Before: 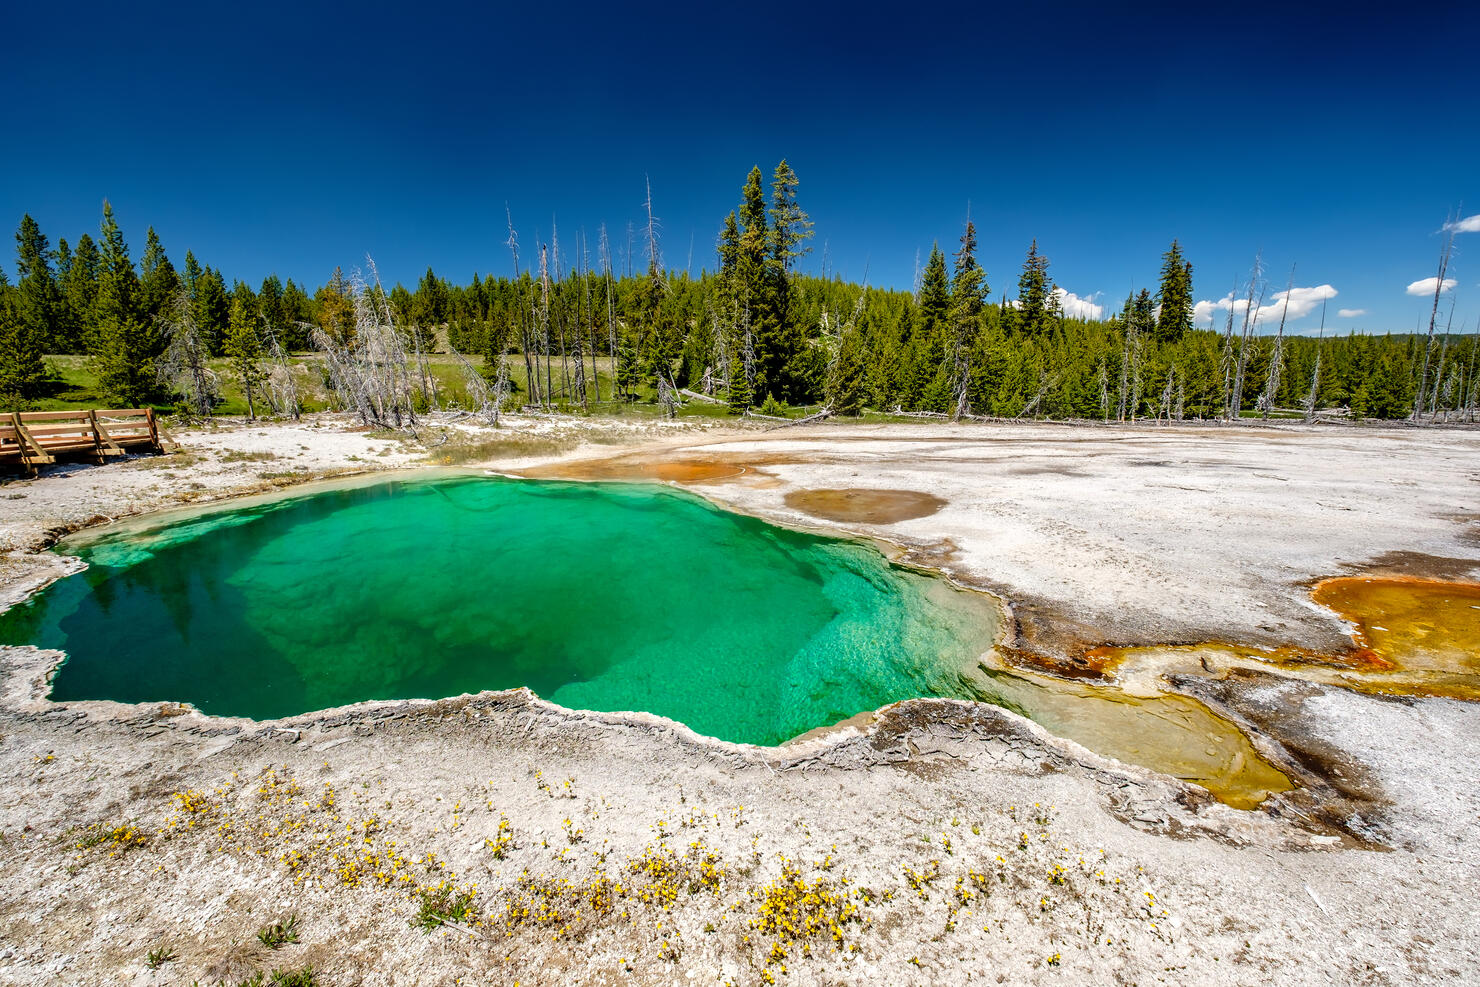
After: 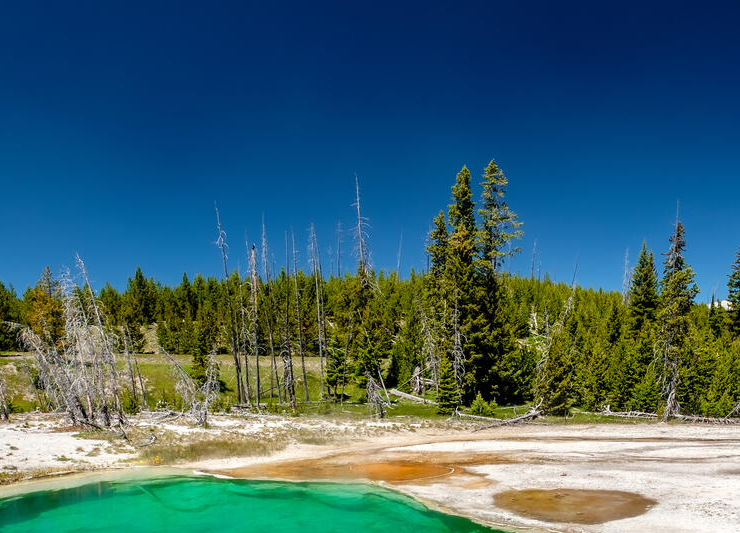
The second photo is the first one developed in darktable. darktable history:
crop: left 19.713%, right 30.249%, bottom 45.925%
